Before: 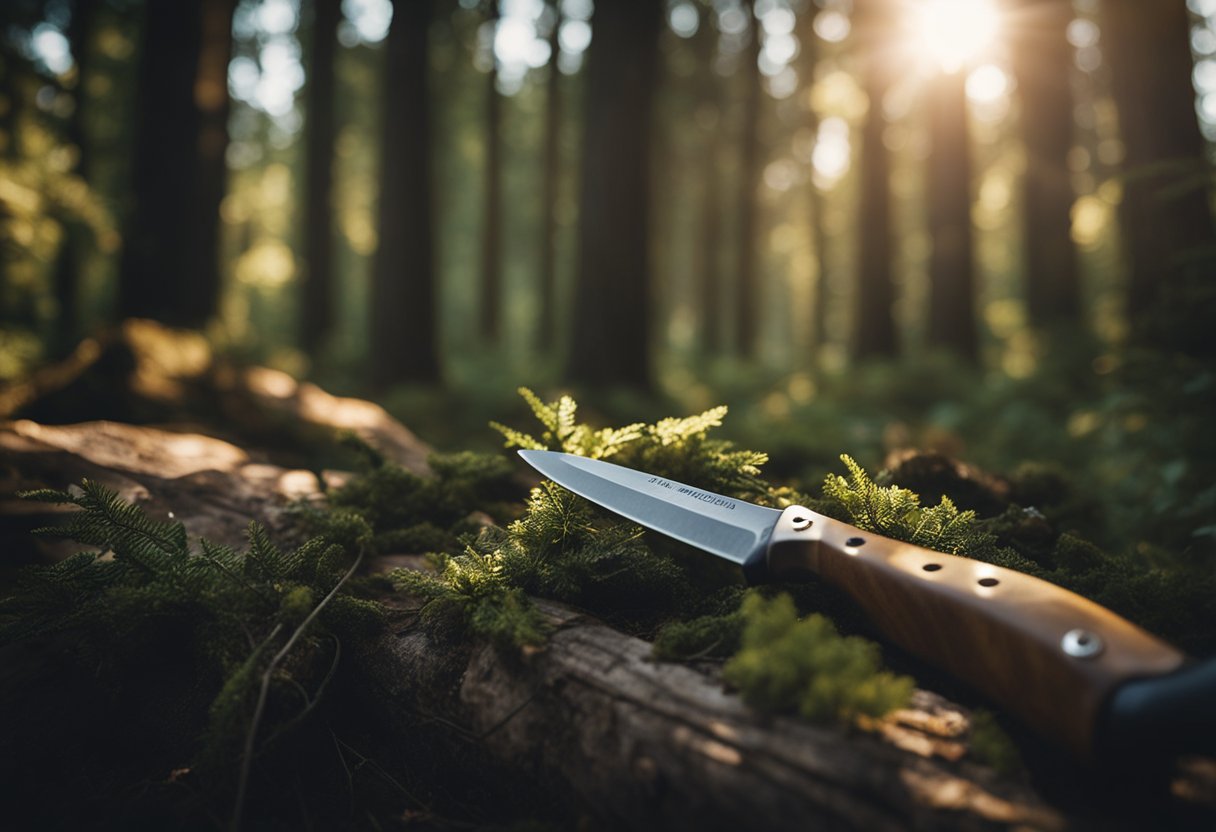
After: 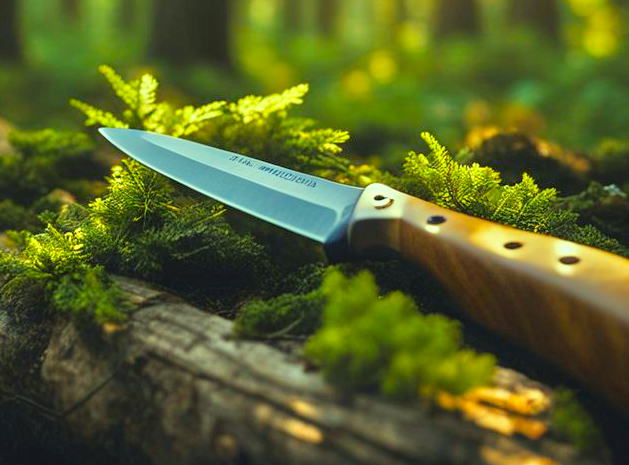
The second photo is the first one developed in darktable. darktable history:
exposure: compensate highlight preservation false
tone equalizer: -7 EV 0.15 EV, -6 EV 0.6 EV, -5 EV 1.15 EV, -4 EV 1.33 EV, -3 EV 1.15 EV, -2 EV 0.6 EV, -1 EV 0.15 EV, mask exposure compensation -0.5 EV
crop: left 34.479%, top 38.822%, right 13.718%, bottom 5.172%
color correction: highlights a* -10.77, highlights b* 9.8, saturation 1.72
